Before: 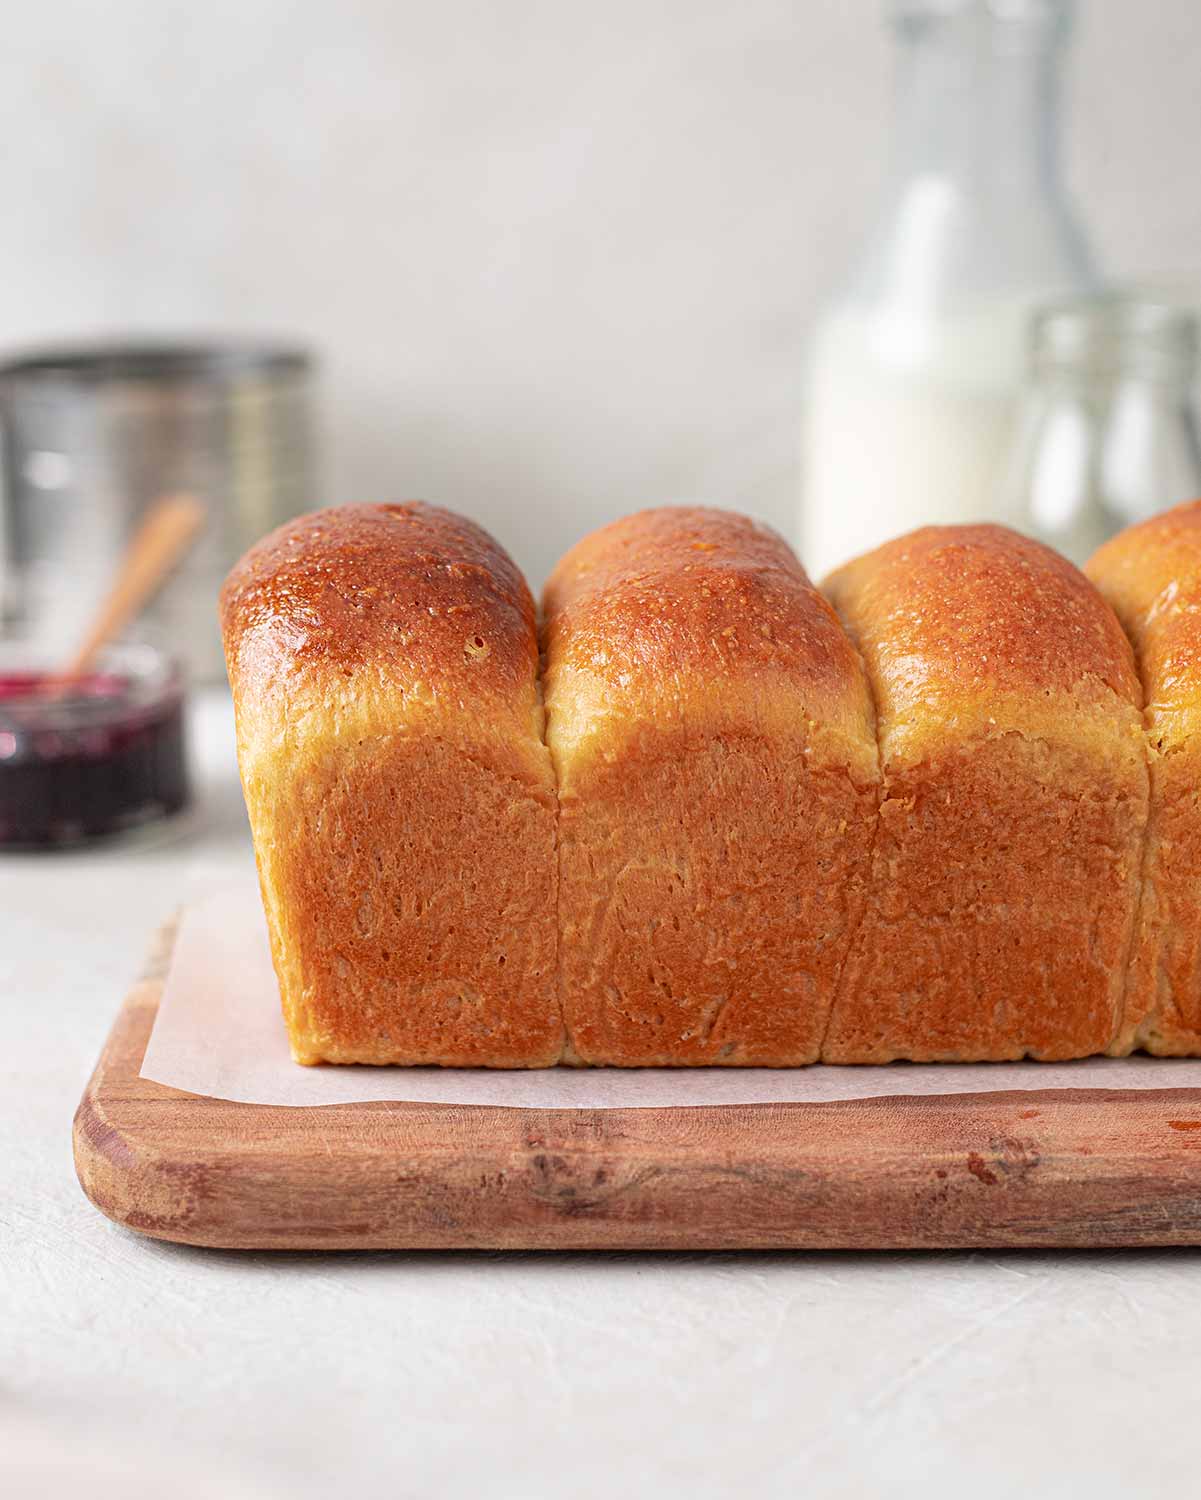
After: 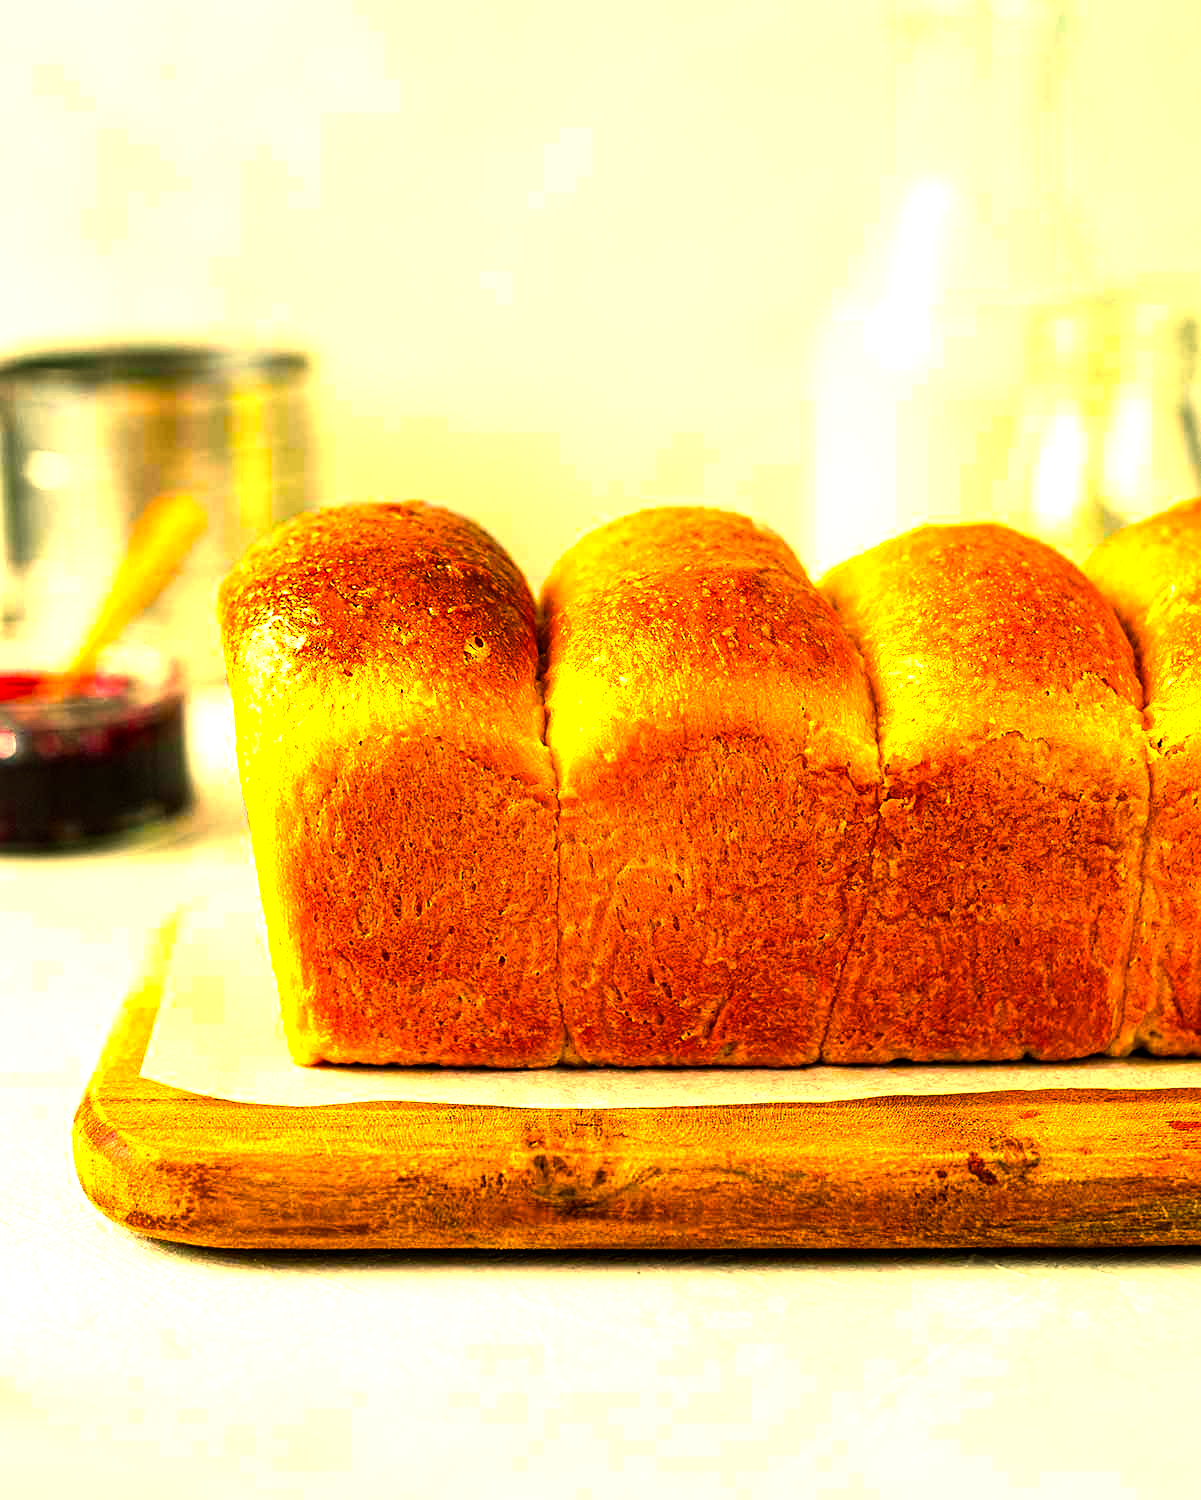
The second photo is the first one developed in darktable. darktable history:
color balance rgb: linear chroma grading › global chroma 9%, perceptual saturation grading › global saturation 36%, perceptual saturation grading › shadows 35%, perceptual brilliance grading › global brilliance 15%, perceptual brilliance grading › shadows -35%, global vibrance 15%
exposure: exposure 0.556 EV, compensate highlight preservation false
color balance: mode lift, gamma, gain (sRGB), lift [1.014, 0.966, 0.918, 0.87], gamma [0.86, 0.734, 0.918, 0.976], gain [1.063, 1.13, 1.063, 0.86]
sharpen: radius 1.458, amount 0.398, threshold 1.271
